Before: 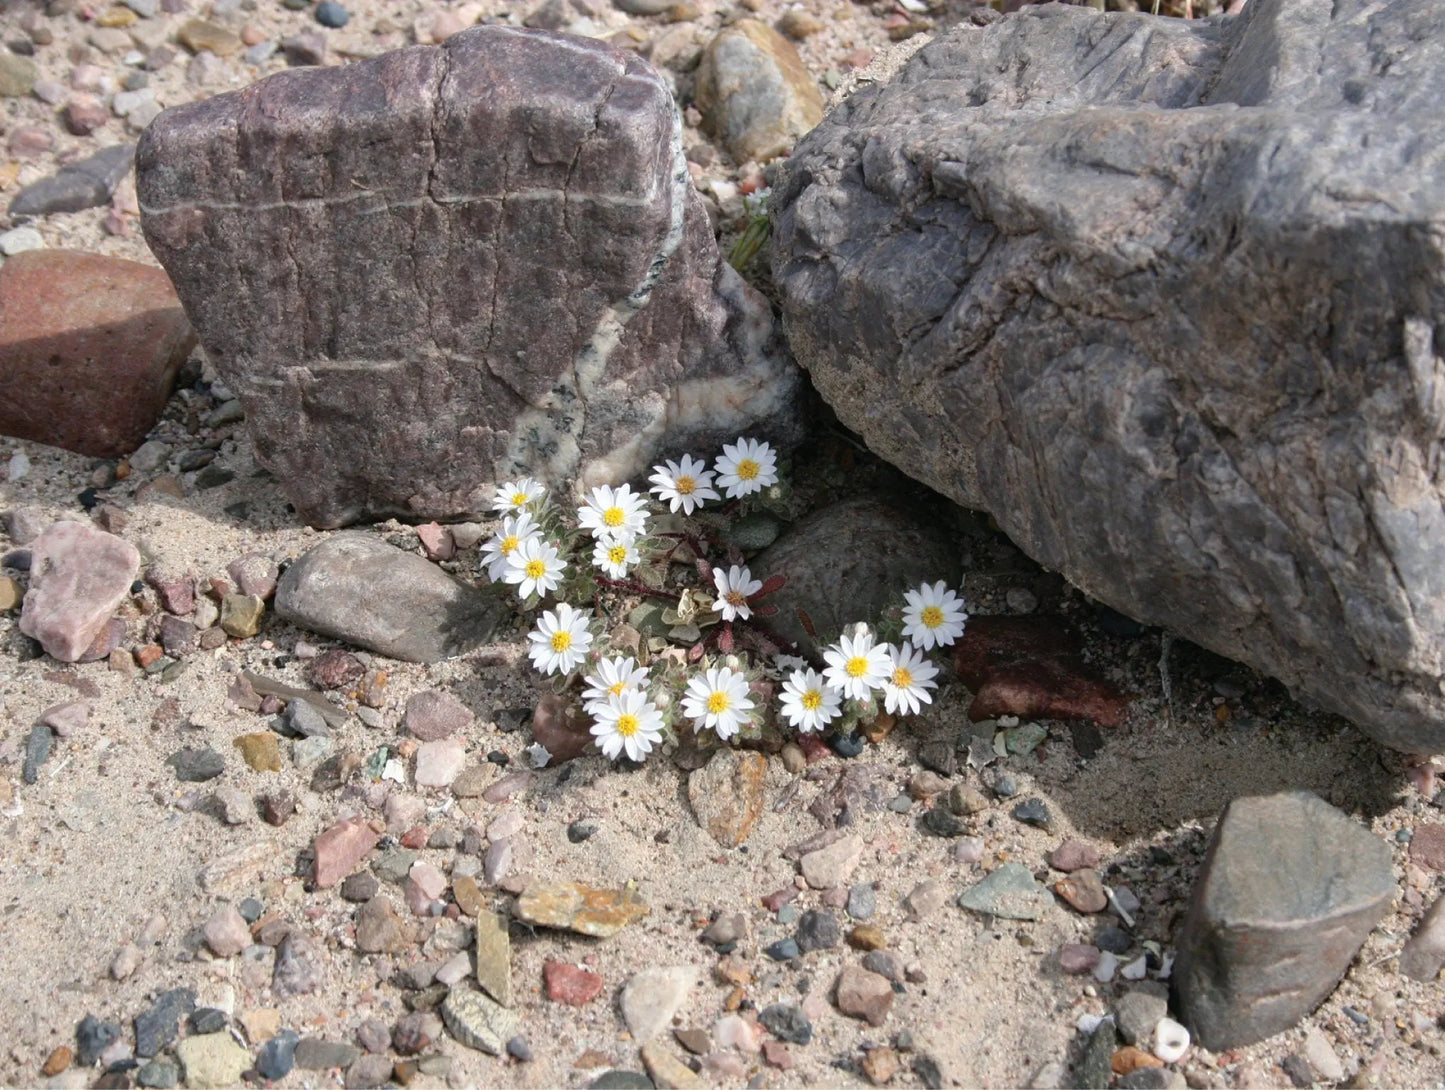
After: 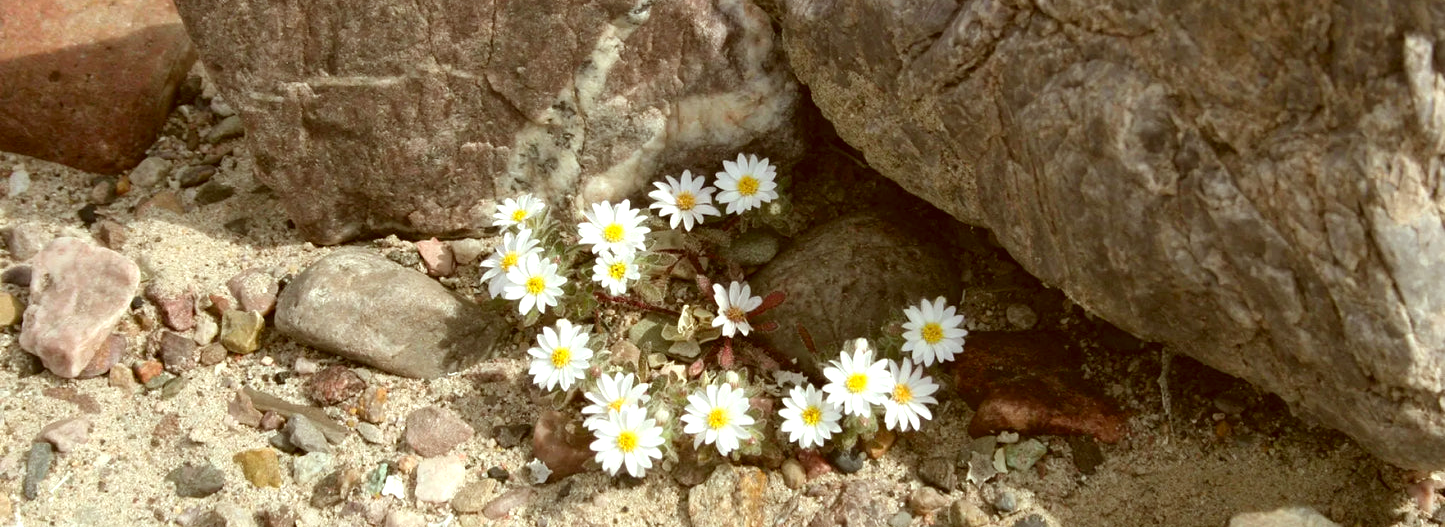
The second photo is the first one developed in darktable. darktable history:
crop and rotate: top 26.056%, bottom 25.543%
exposure: exposure 0.4 EV, compensate highlight preservation false
color correction: highlights a* -5.3, highlights b* 9.8, shadows a* 9.8, shadows b* 24.26
